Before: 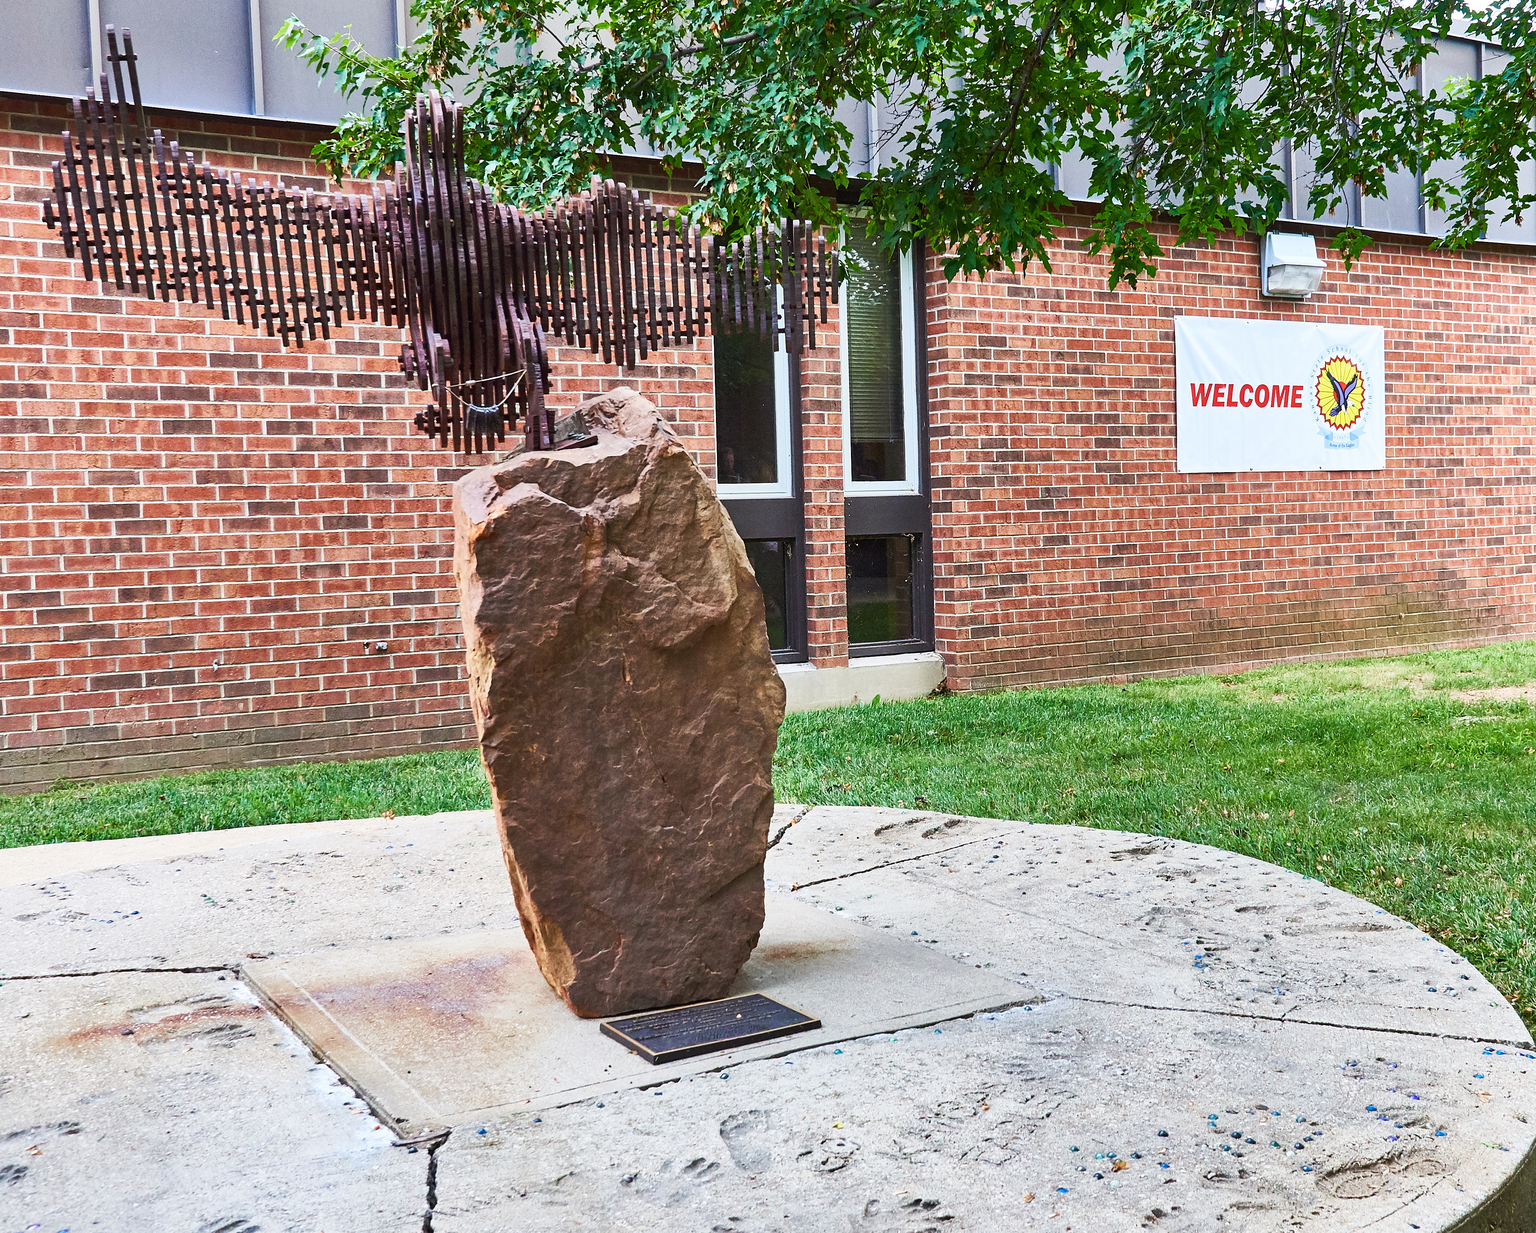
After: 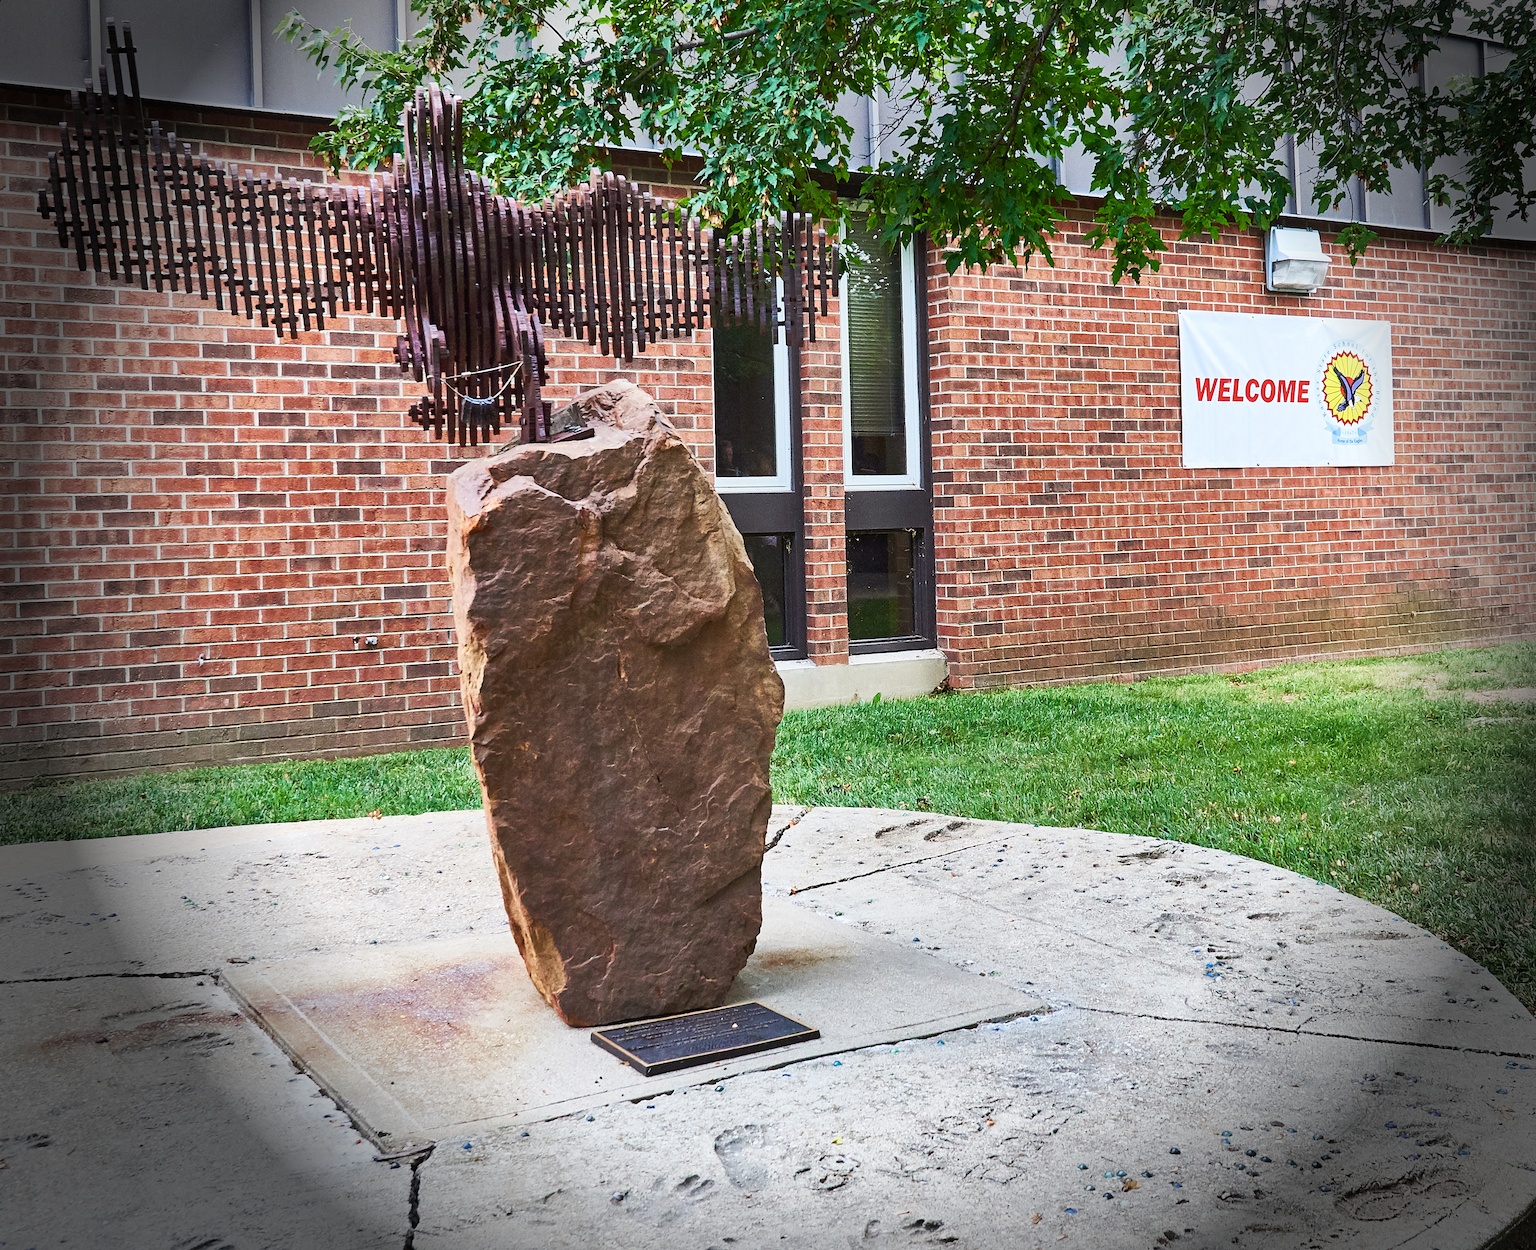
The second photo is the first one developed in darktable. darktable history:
rotate and perspective: rotation 0.226°, lens shift (vertical) -0.042, crop left 0.023, crop right 0.982, crop top 0.006, crop bottom 0.994
vignetting: fall-off start 76.42%, fall-off radius 27.36%, brightness -0.872, center (0.037, -0.09), width/height ratio 0.971
